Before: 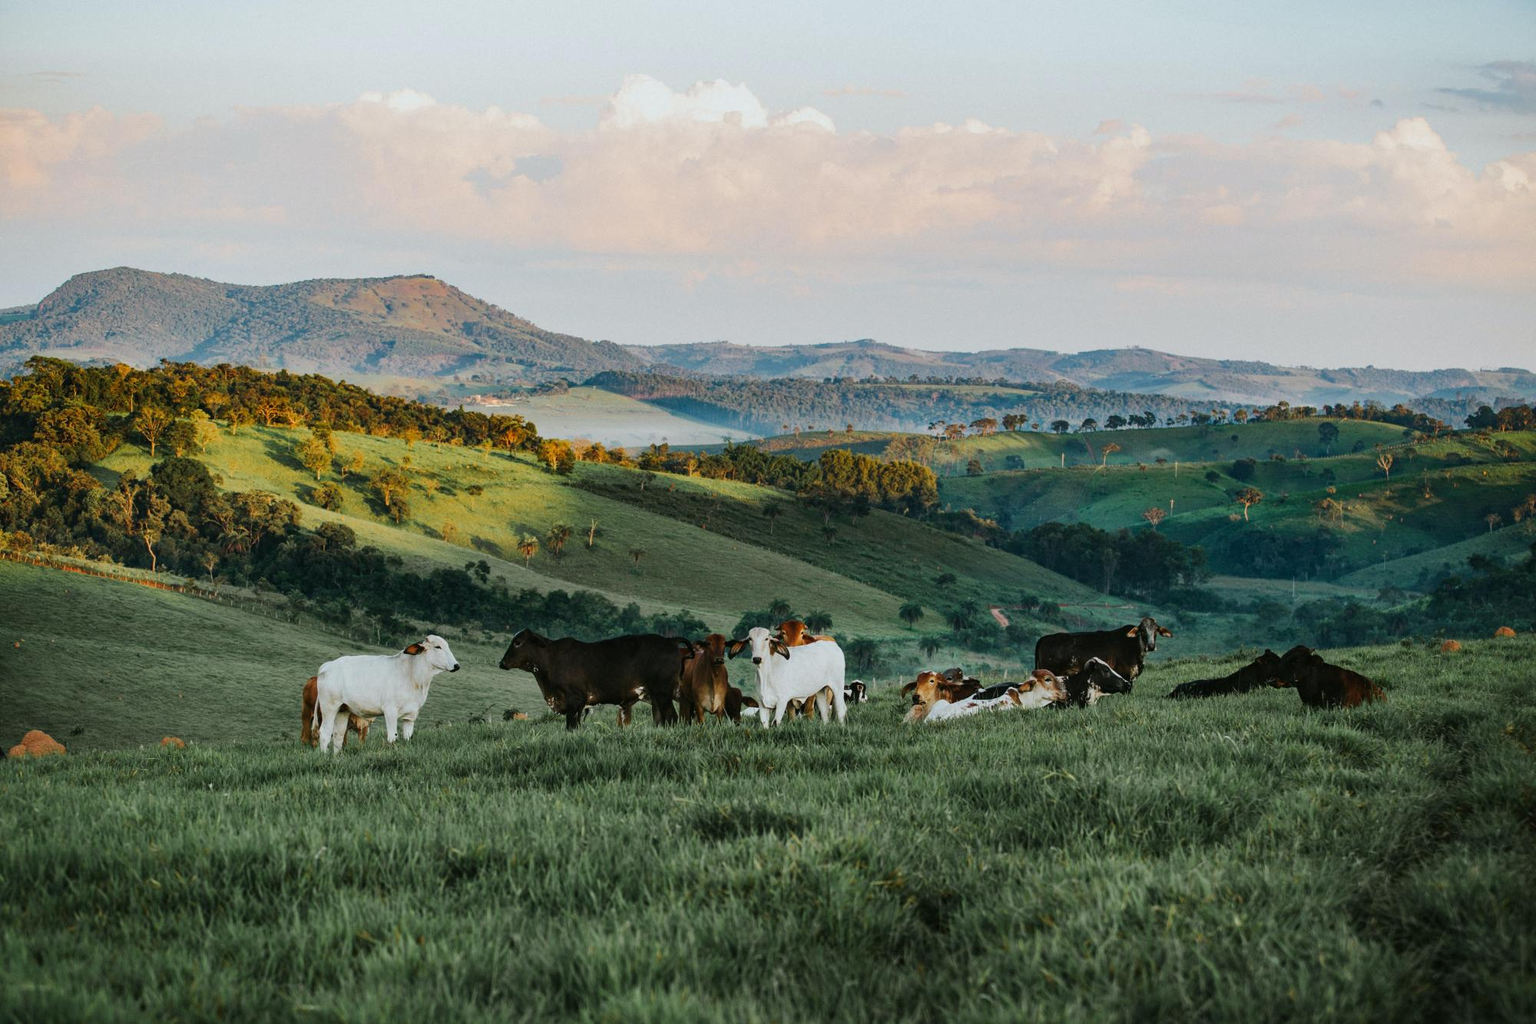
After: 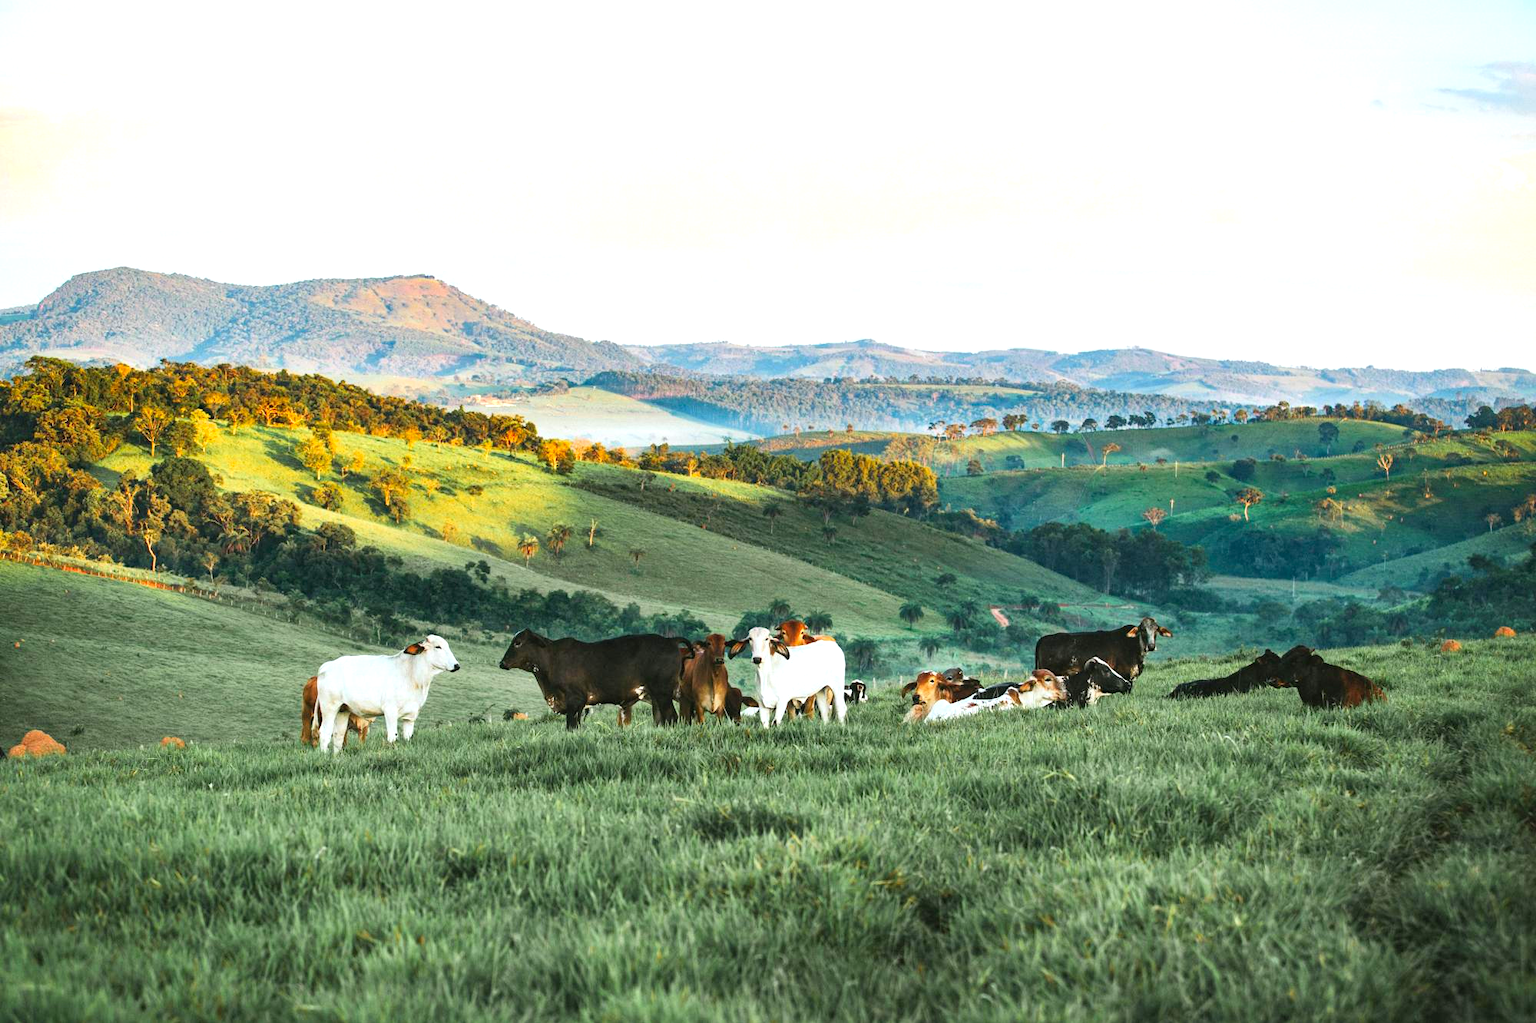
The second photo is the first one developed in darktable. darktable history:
contrast brightness saturation: contrast 0.07, brightness 0.08, saturation 0.18
exposure: black level correction 0, exposure 1 EV, compensate exposure bias true, compensate highlight preservation false
